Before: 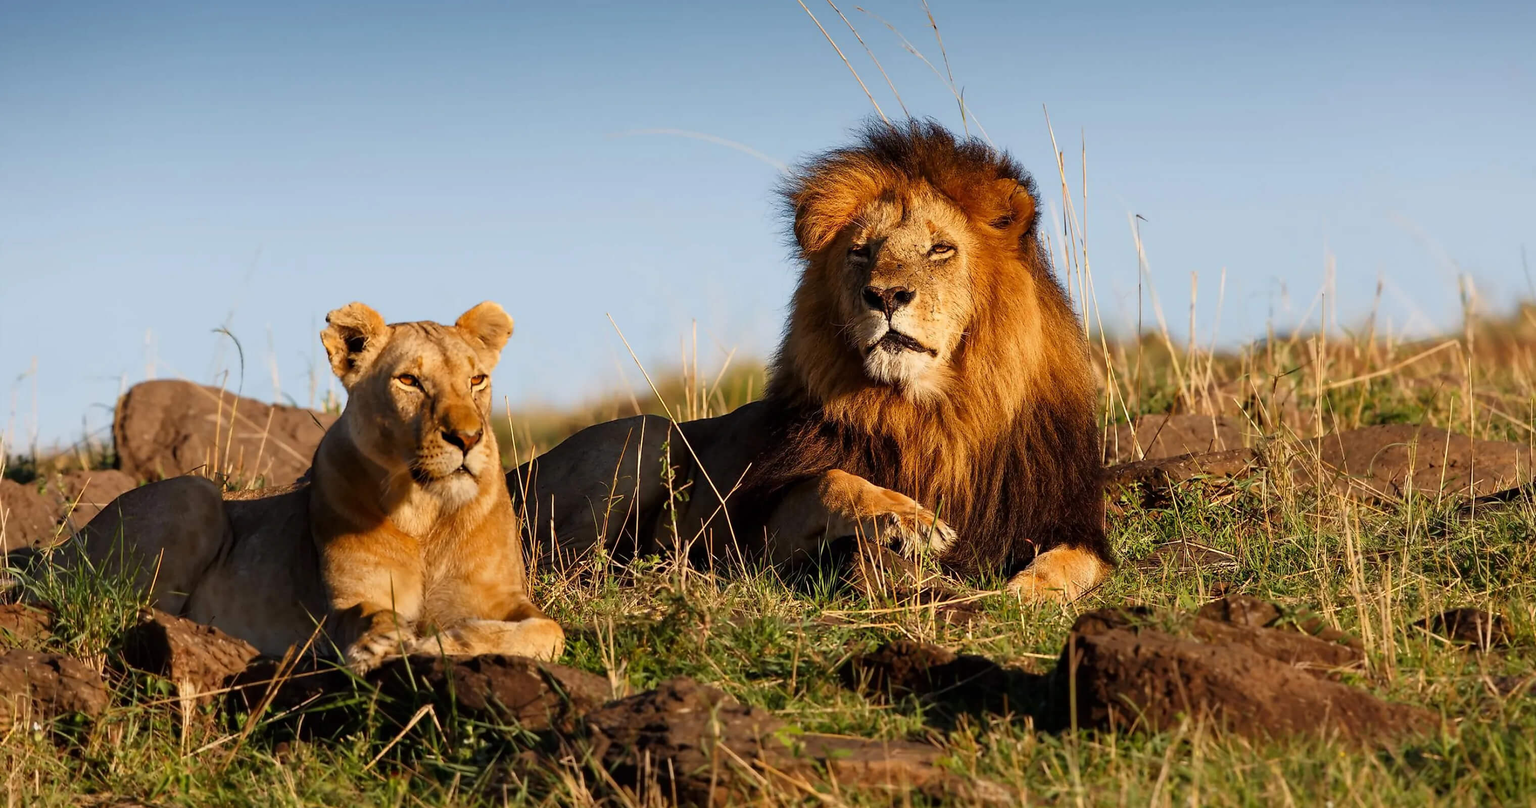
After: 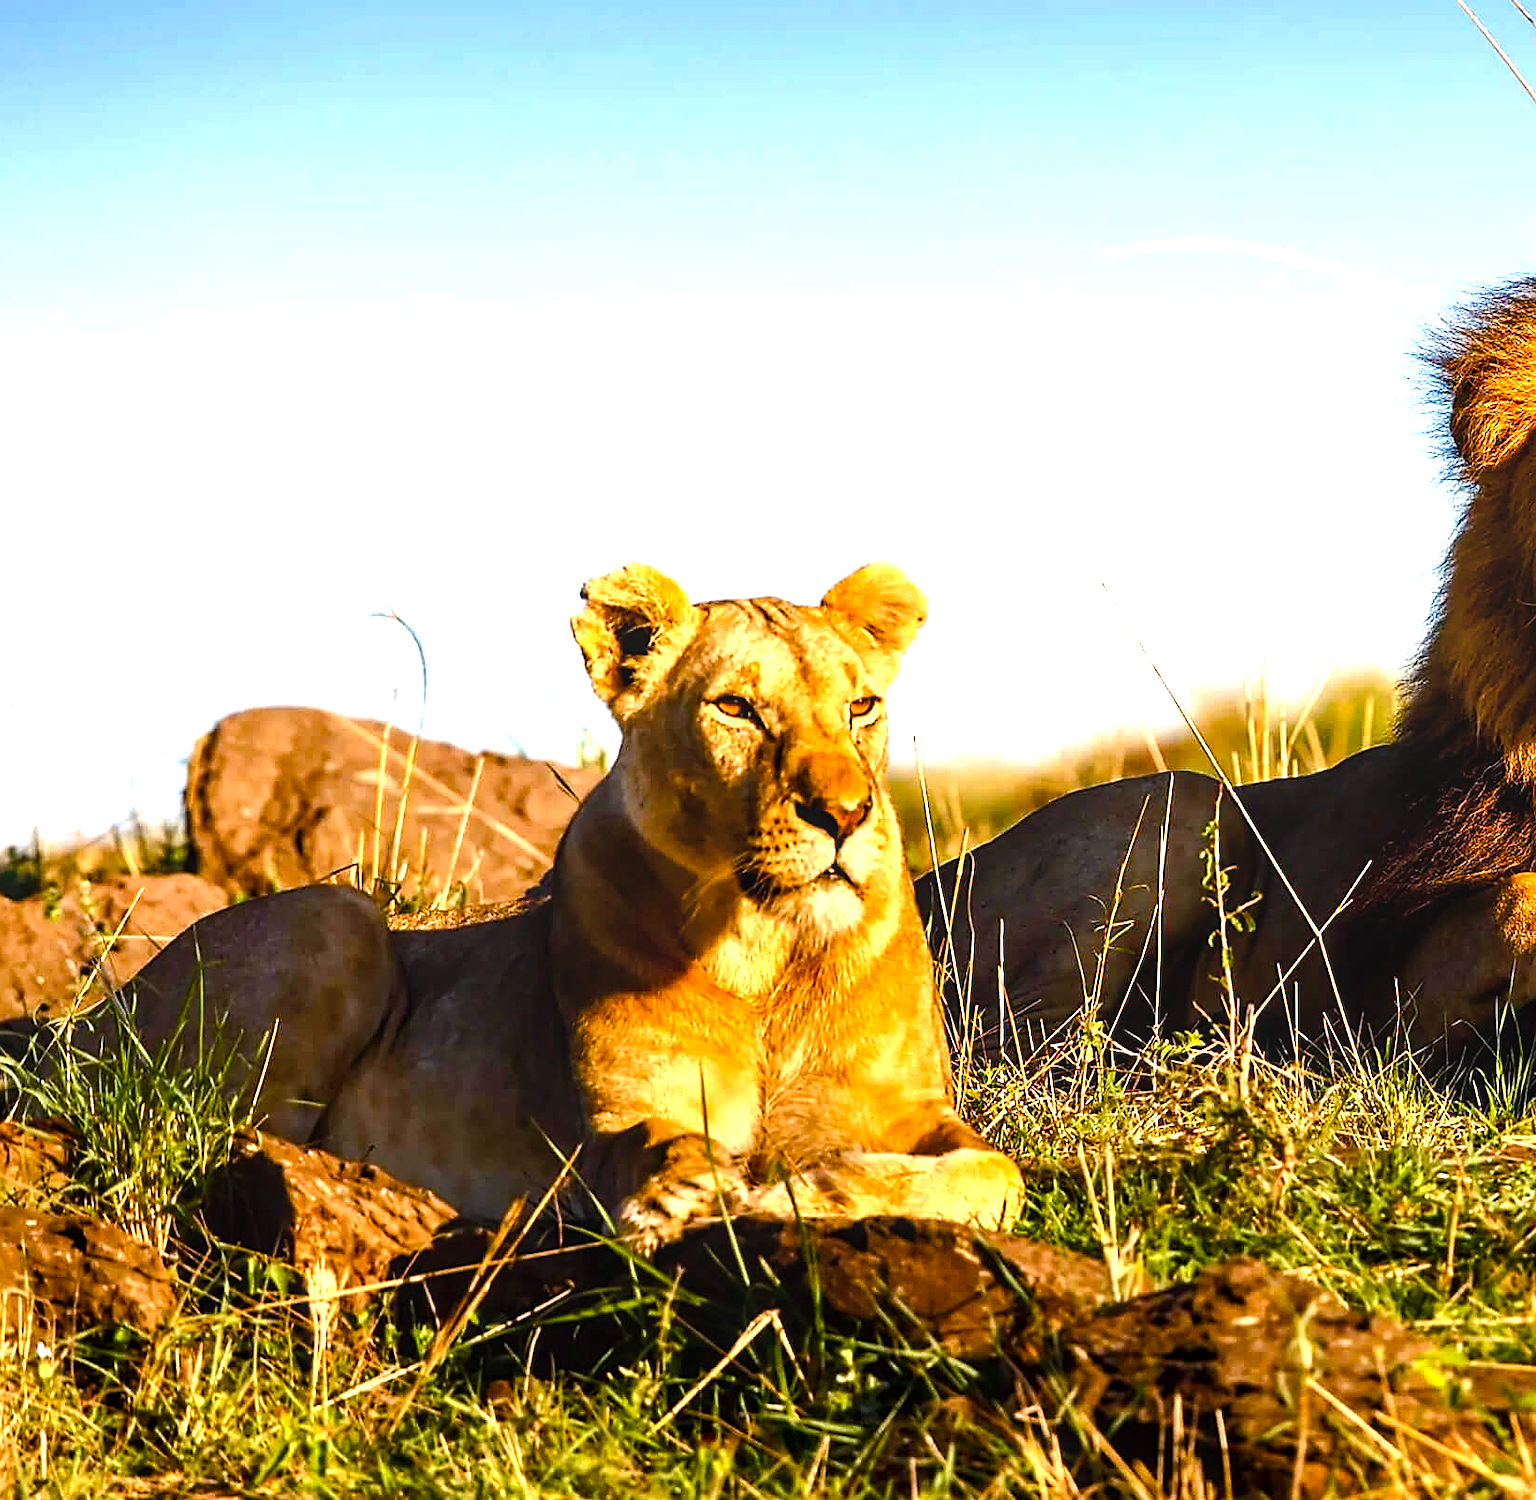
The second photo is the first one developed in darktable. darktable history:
color balance rgb: power › hue 330.06°, linear chroma grading › shadows 18.906%, linear chroma grading › highlights 4.439%, linear chroma grading › mid-tones 10.056%, perceptual saturation grading › global saturation 34.896%, perceptual saturation grading › highlights -29.892%, perceptual saturation grading › shadows 35.217%, global vibrance 20%
crop: left 0.896%, right 45.275%, bottom 0.085%
tone curve: curves: ch0 [(0, 0) (0.003, 0.003) (0.011, 0.011) (0.025, 0.024) (0.044, 0.043) (0.069, 0.068) (0.1, 0.097) (0.136, 0.132) (0.177, 0.173) (0.224, 0.219) (0.277, 0.27) (0.335, 0.327) (0.399, 0.389) (0.468, 0.457) (0.543, 0.549) (0.623, 0.628) (0.709, 0.713) (0.801, 0.803) (0.898, 0.899) (1, 1)], color space Lab, independent channels, preserve colors none
local contrast: on, module defaults
sharpen: on, module defaults
exposure: black level correction 0, exposure 0.701 EV, compensate highlight preservation false
tone equalizer: -8 EV -0.754 EV, -7 EV -0.671 EV, -6 EV -0.62 EV, -5 EV -0.396 EV, -3 EV 0.395 EV, -2 EV 0.6 EV, -1 EV 0.695 EV, +0 EV 0.721 EV, edges refinement/feathering 500, mask exposure compensation -1.57 EV, preserve details no
